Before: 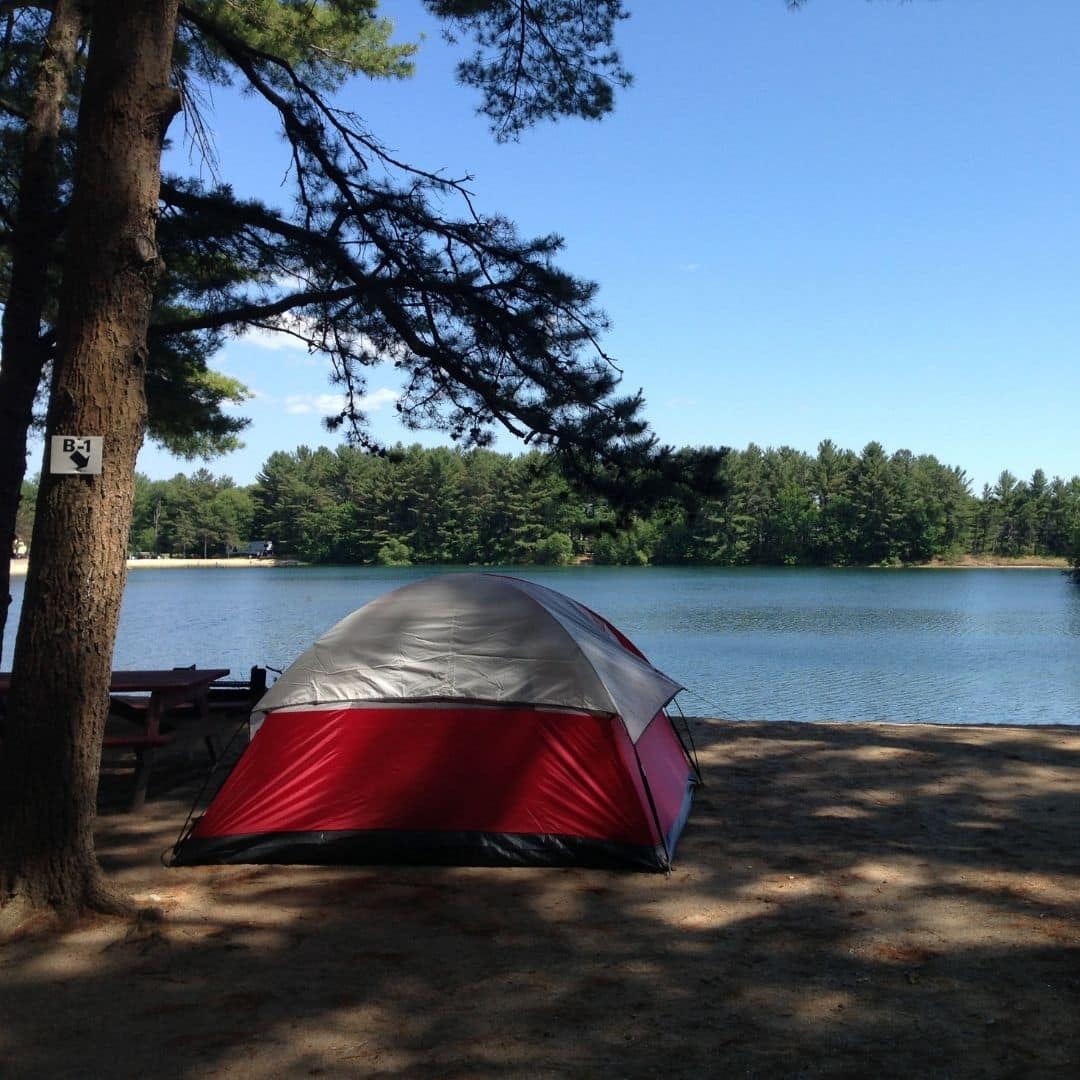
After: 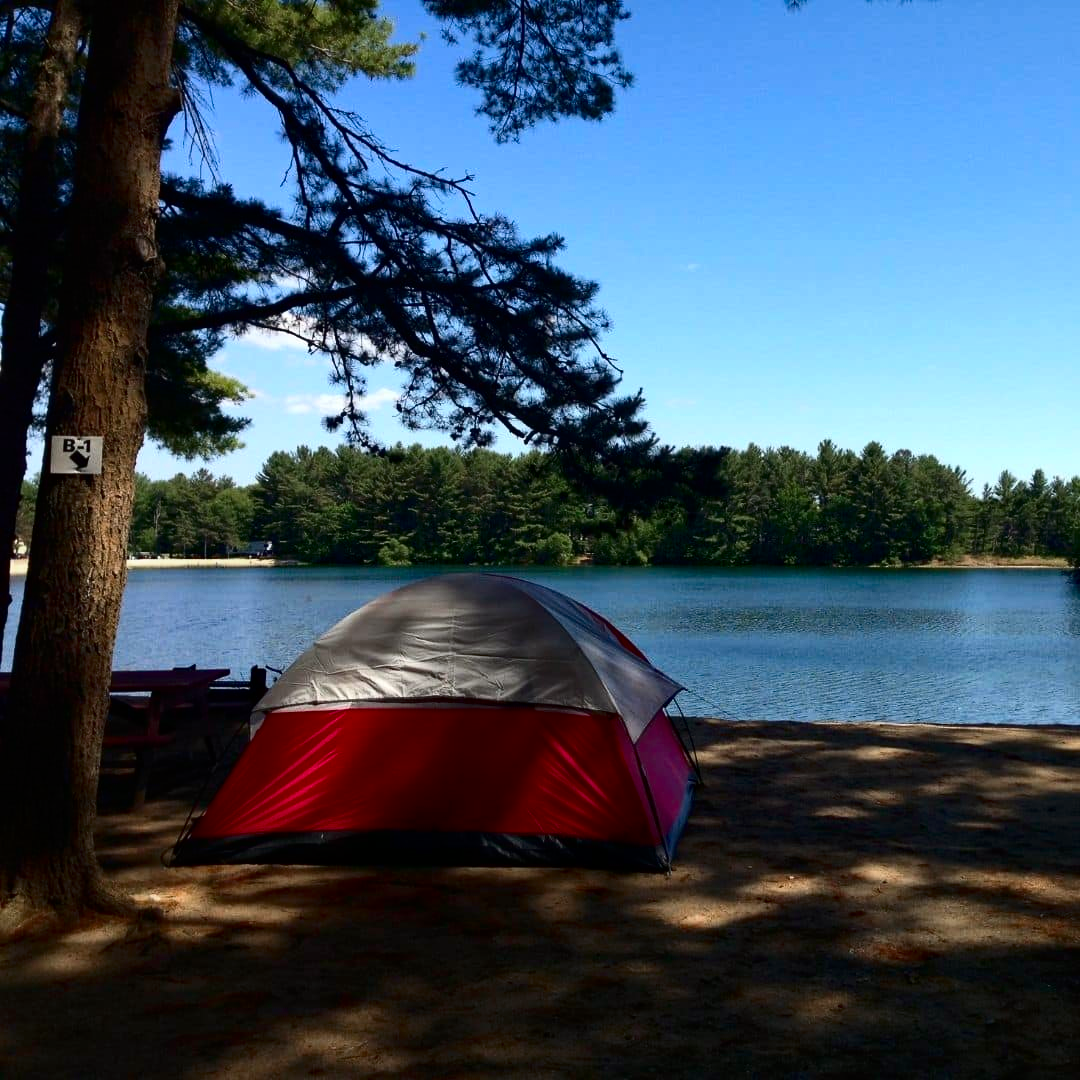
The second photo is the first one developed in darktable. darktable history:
color zones: curves: ch0 [(0, 0.5) (0.143, 0.5) (0.286, 0.456) (0.429, 0.5) (0.571, 0.5) (0.714, 0.5) (0.857, 0.5) (1, 0.5)]; ch1 [(0, 0.5) (0.143, 0.5) (0.286, 0.422) (0.429, 0.5) (0.571, 0.5) (0.714, 0.5) (0.857, 0.5) (1, 0.5)]
contrast brightness saturation: contrast 0.19, brightness -0.11, saturation 0.21
haze removal: compatibility mode true, adaptive false
